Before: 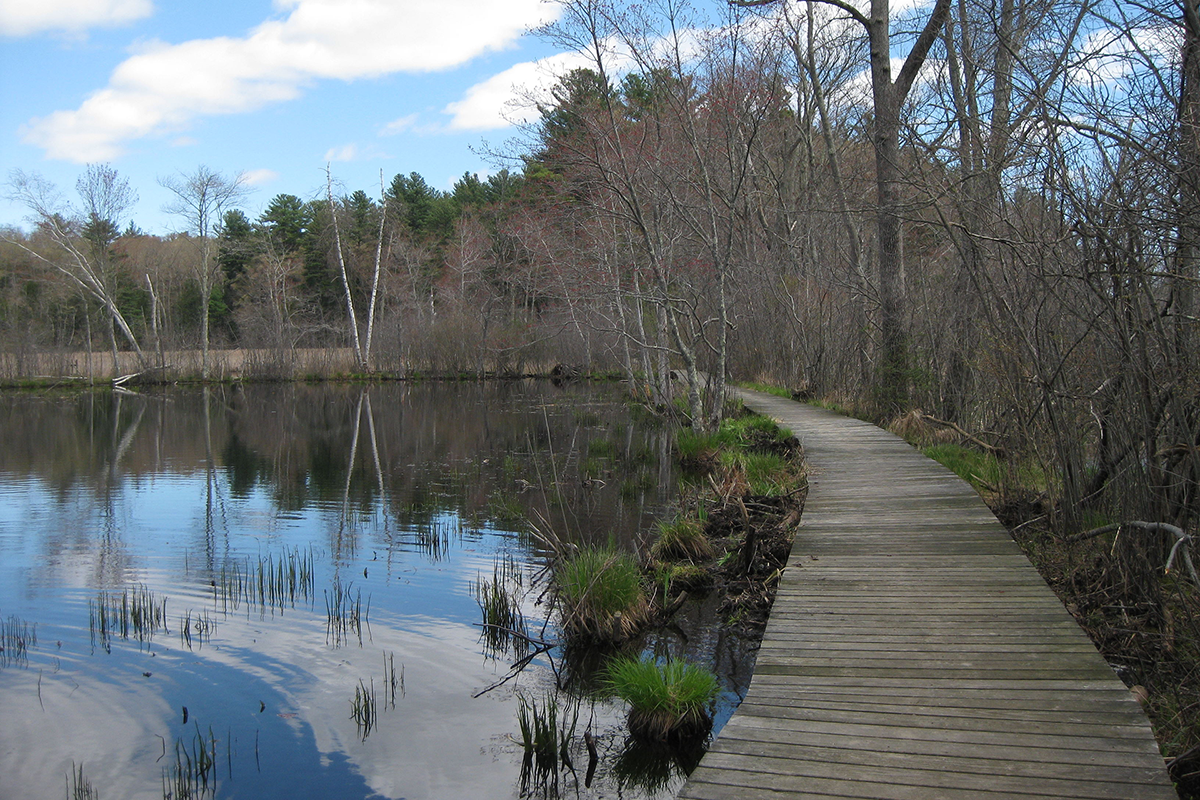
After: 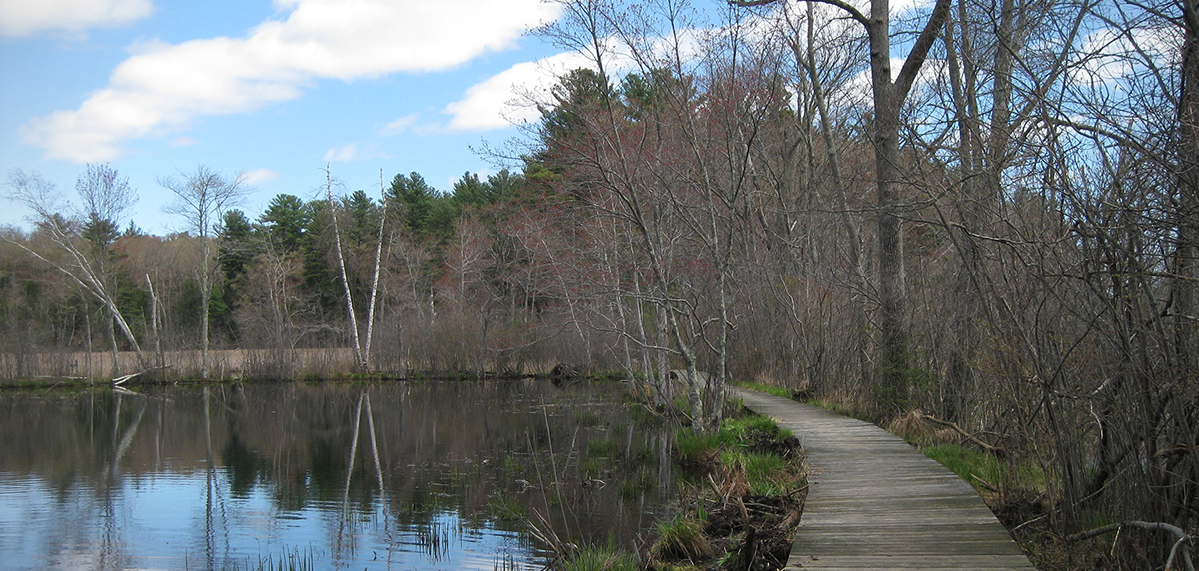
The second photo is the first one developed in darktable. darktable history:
vignetting: fall-off radius 93.87%
crop: bottom 28.576%
